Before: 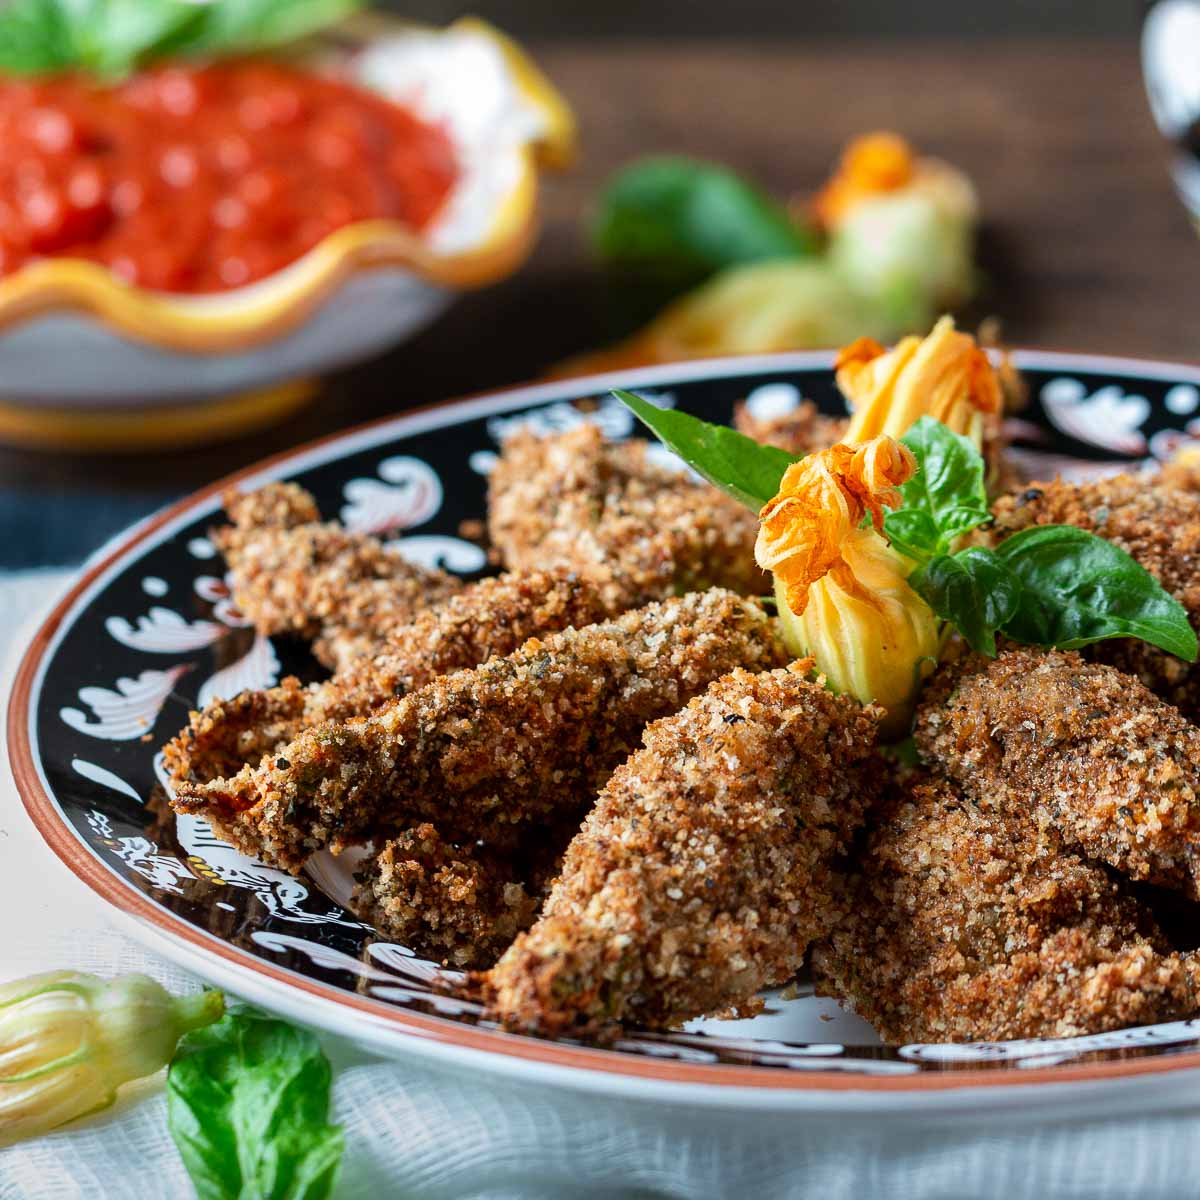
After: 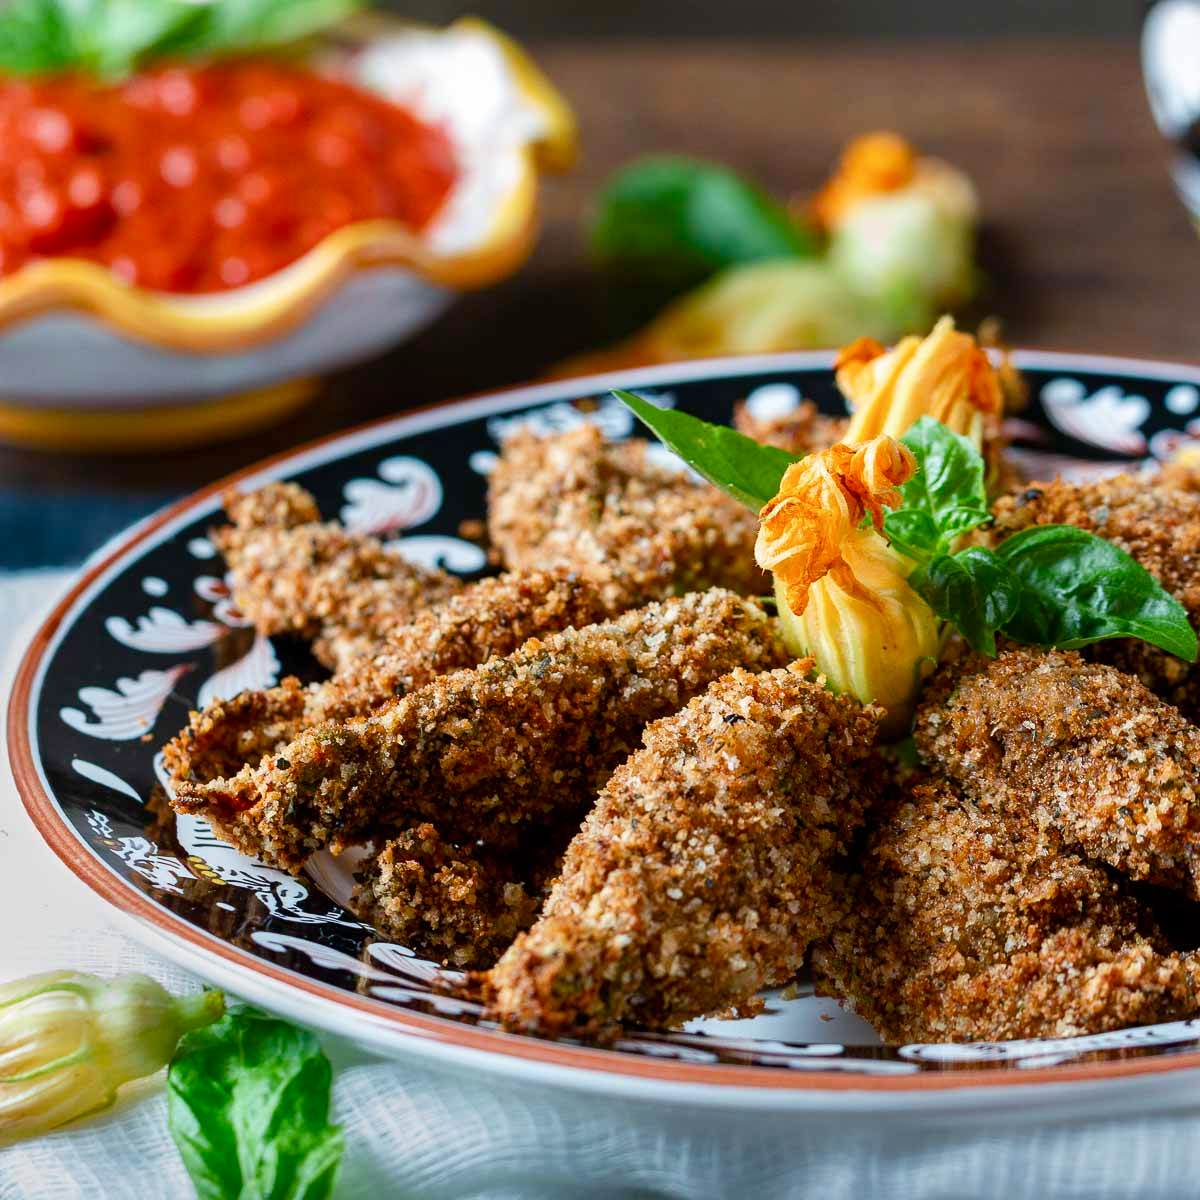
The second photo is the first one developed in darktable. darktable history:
white balance: emerald 1
color balance rgb: perceptual saturation grading › global saturation 20%, perceptual saturation grading › highlights -25%, perceptual saturation grading › shadows 25%
